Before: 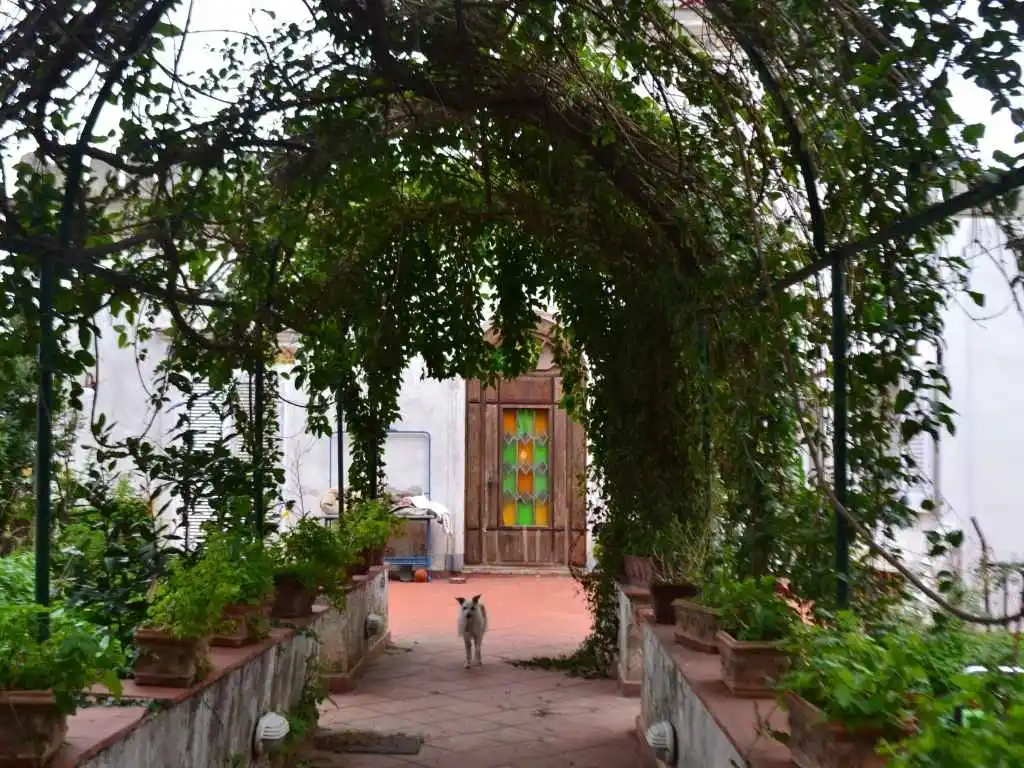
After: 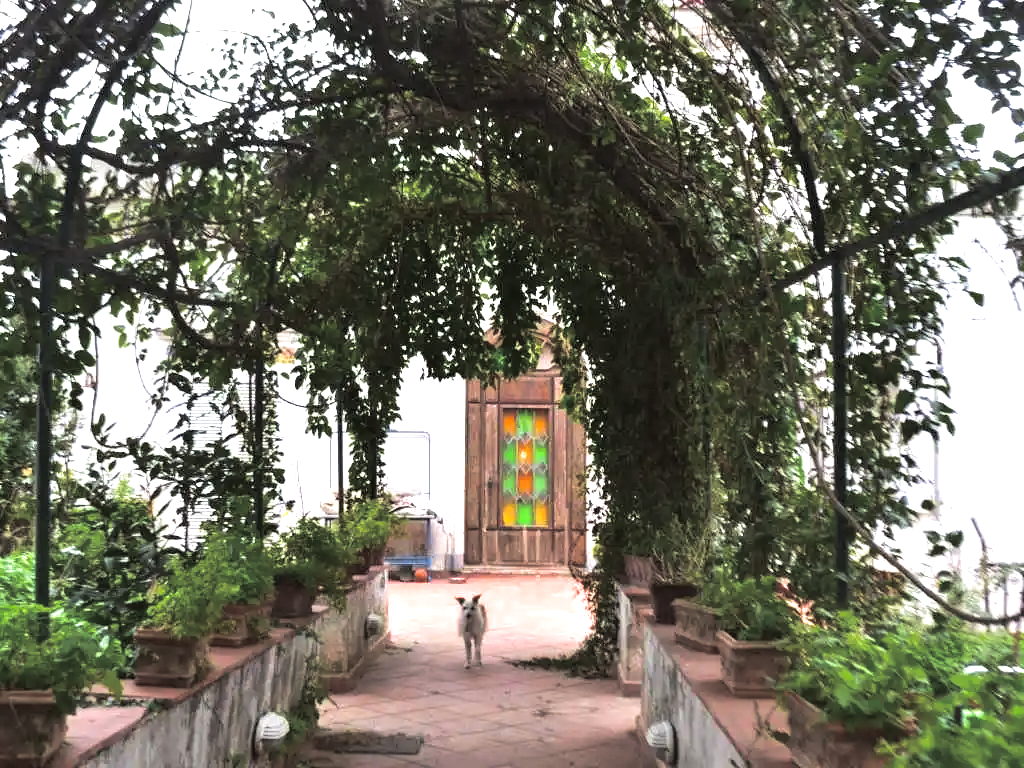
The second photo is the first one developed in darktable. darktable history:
split-toning: shadows › hue 36°, shadows › saturation 0.05, highlights › hue 10.8°, highlights › saturation 0.15, compress 40%
exposure: black level correction 0, exposure 1.1 EV, compensate highlight preservation false
